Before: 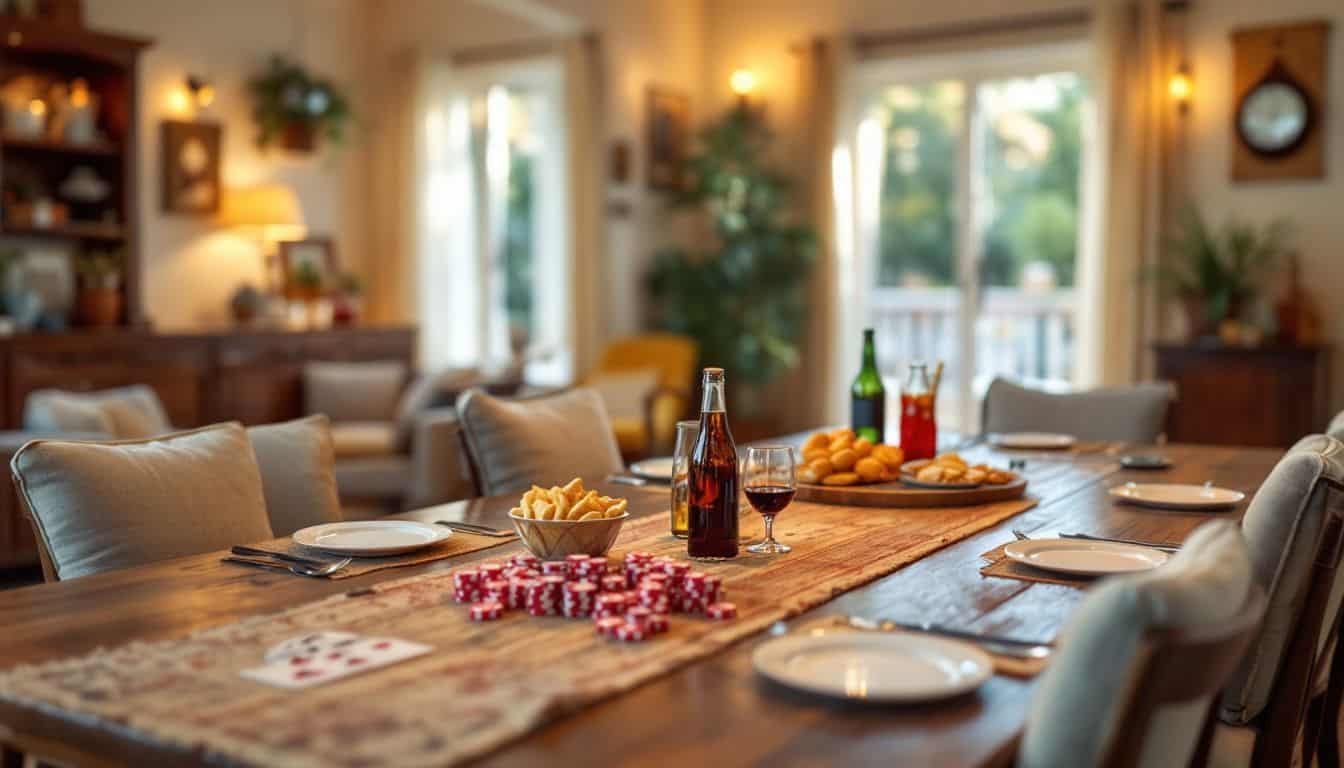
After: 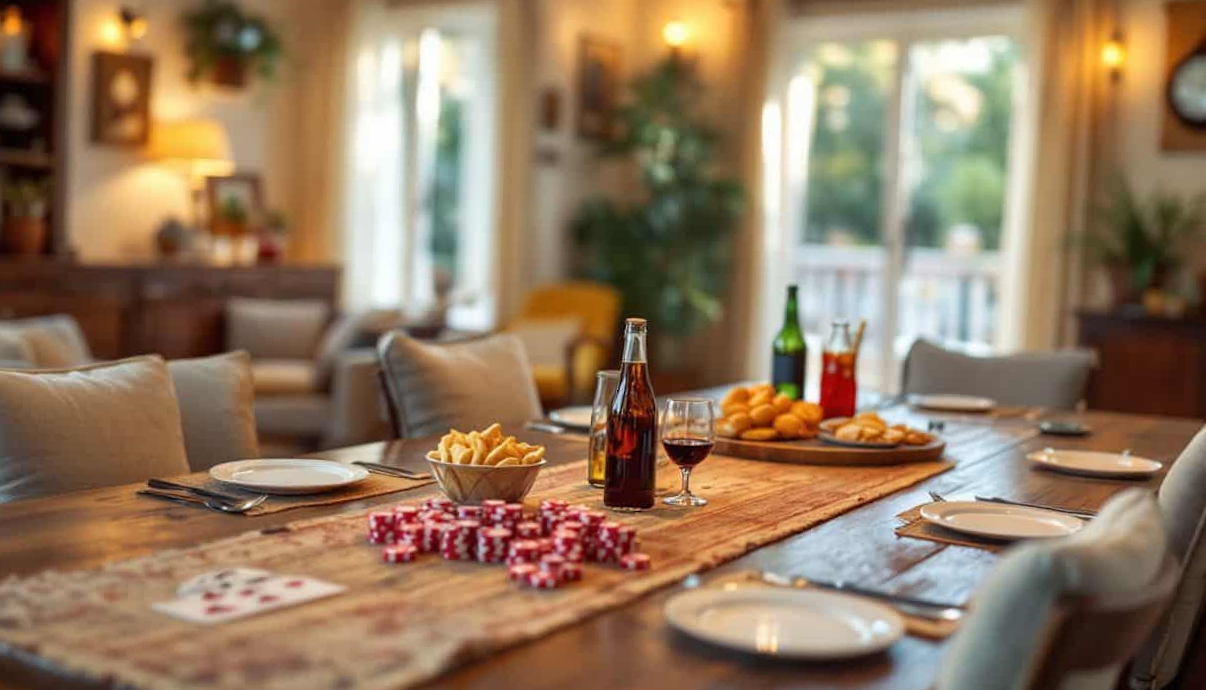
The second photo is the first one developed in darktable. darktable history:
crop and rotate: angle -2.09°, left 3.096%, top 3.979%, right 1.5%, bottom 0.44%
